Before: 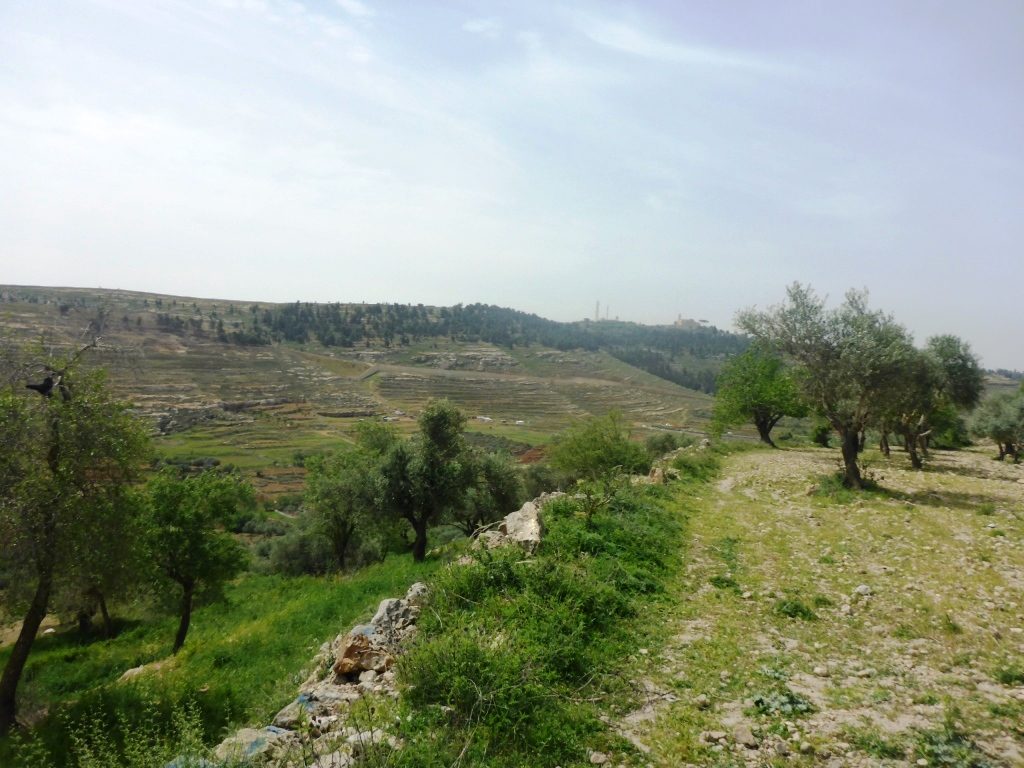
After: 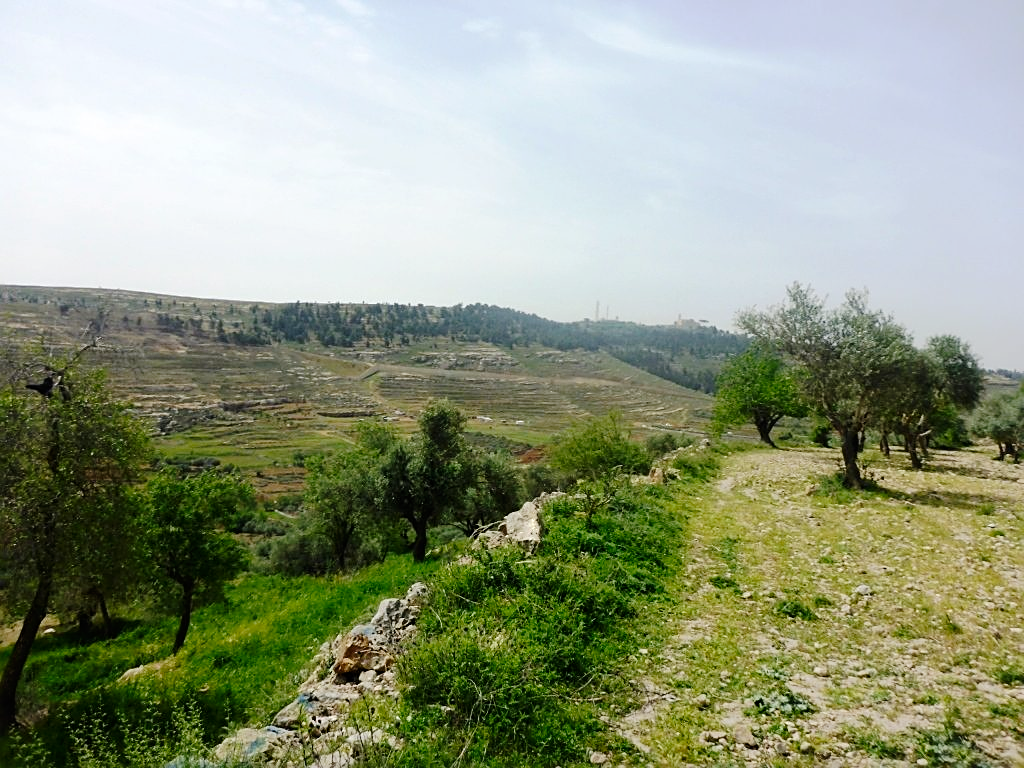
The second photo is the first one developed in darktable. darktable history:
tone curve: curves: ch0 [(0.003, 0) (0.066, 0.023) (0.149, 0.094) (0.264, 0.238) (0.395, 0.421) (0.517, 0.56) (0.688, 0.743) (0.813, 0.846) (1, 1)]; ch1 [(0, 0) (0.164, 0.115) (0.337, 0.332) (0.39, 0.398) (0.464, 0.461) (0.501, 0.5) (0.507, 0.503) (0.534, 0.537) (0.577, 0.59) (0.652, 0.681) (0.733, 0.749) (0.811, 0.796) (1, 1)]; ch2 [(0, 0) (0.337, 0.382) (0.464, 0.476) (0.501, 0.502) (0.527, 0.54) (0.551, 0.565) (0.6, 0.59) (0.687, 0.675) (1, 1)], preserve colors none
sharpen: radius 1.922
